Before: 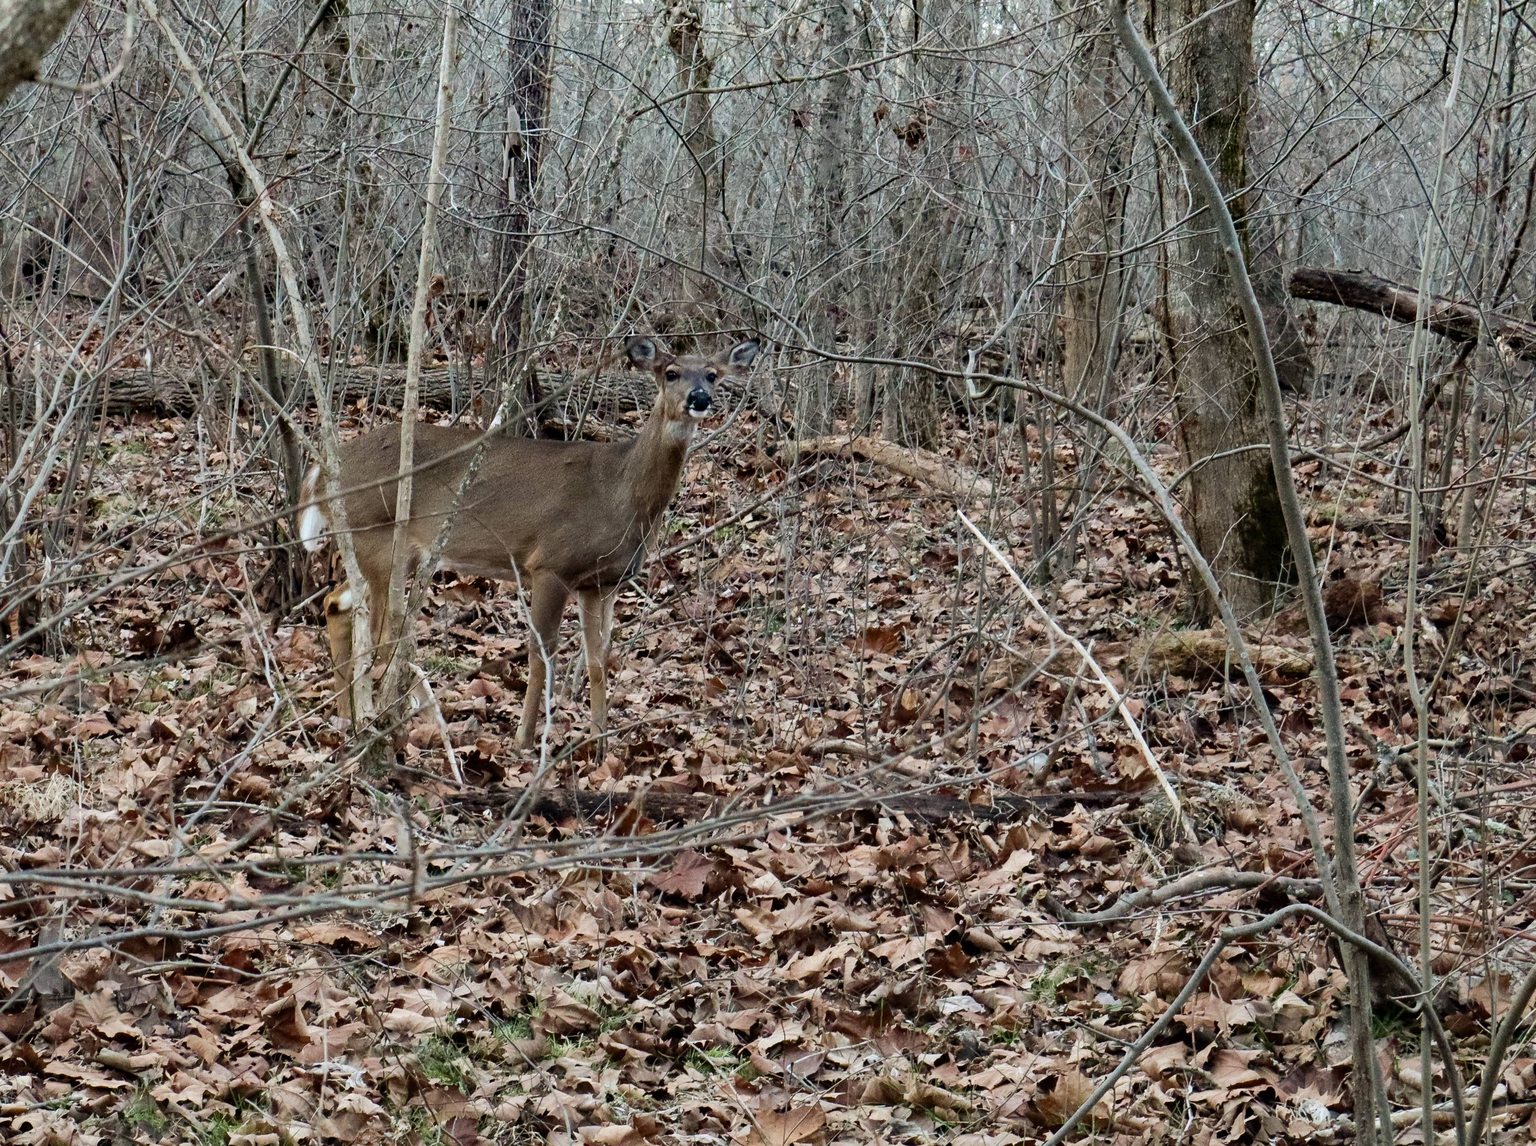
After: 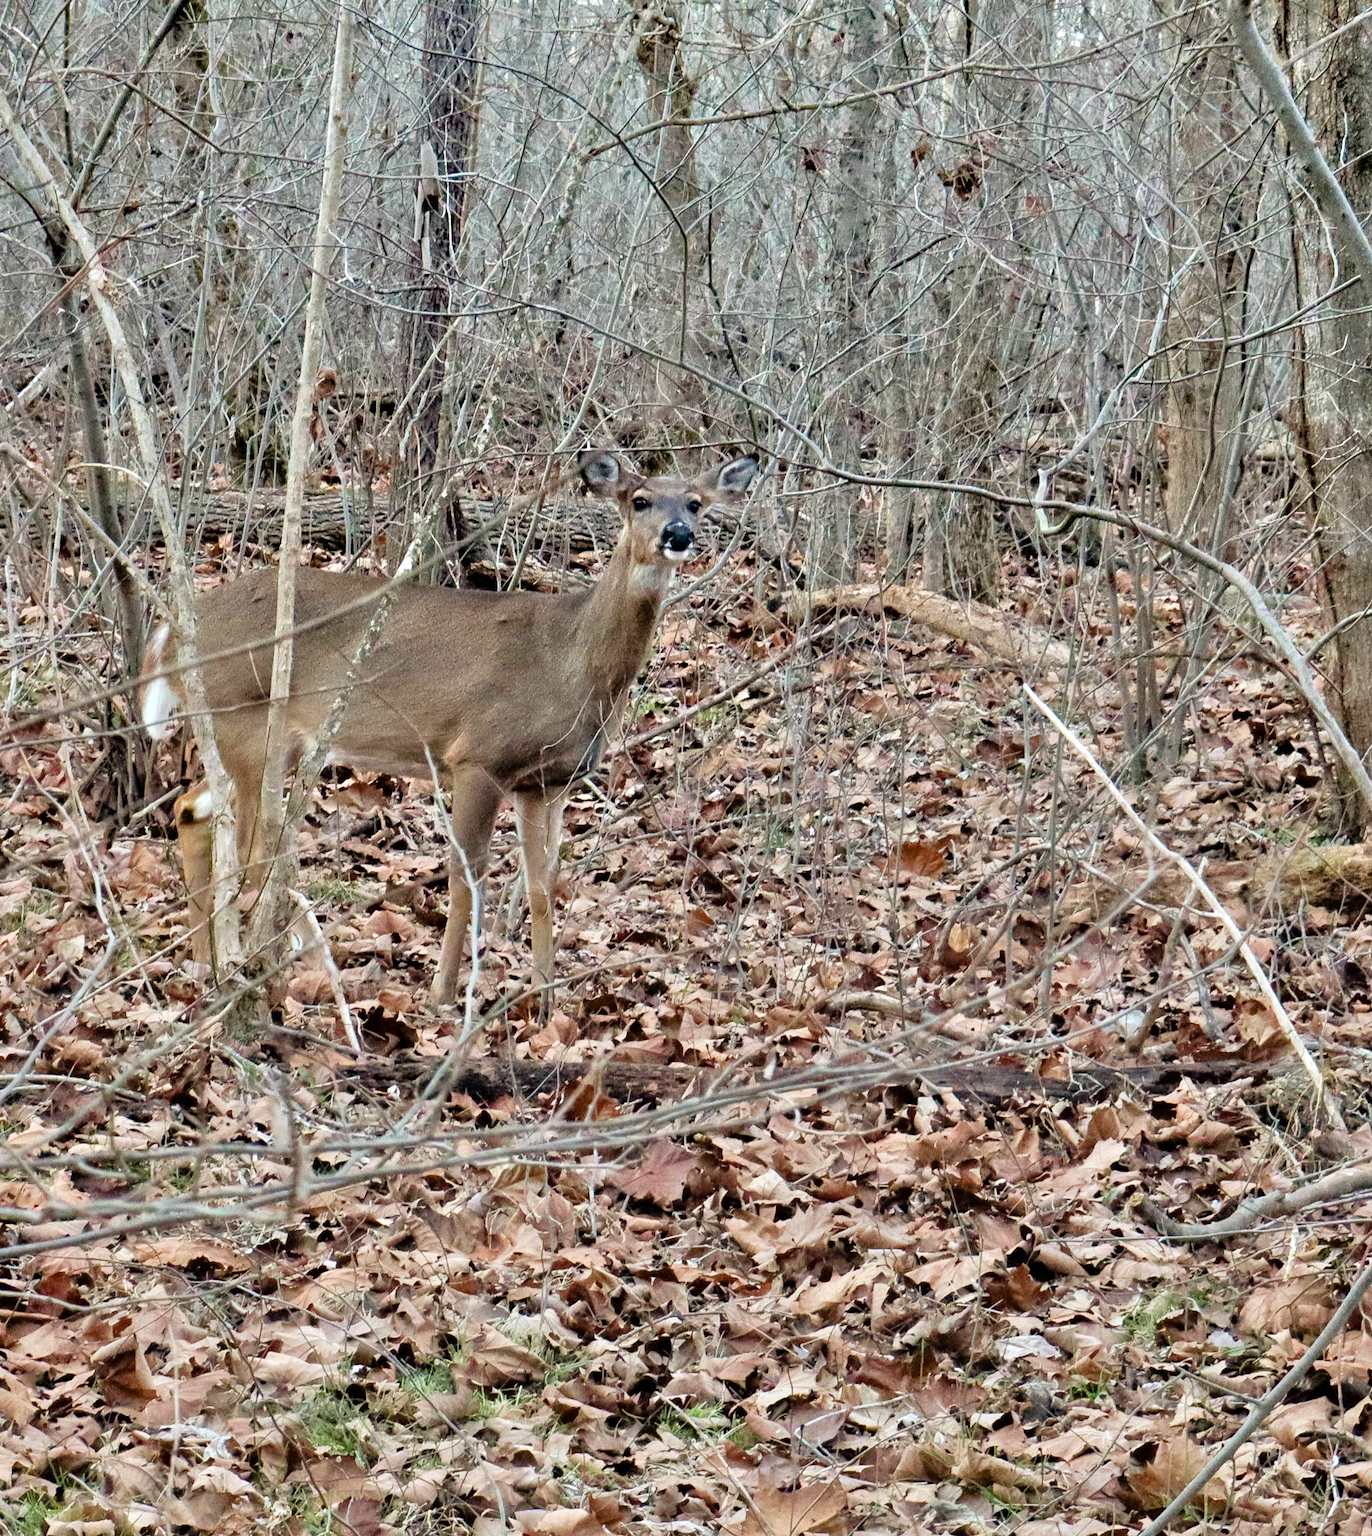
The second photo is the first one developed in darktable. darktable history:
crop and rotate: left 12.648%, right 20.685%
tone equalizer: -7 EV 0.15 EV, -6 EV 0.6 EV, -5 EV 1.15 EV, -4 EV 1.33 EV, -3 EV 1.15 EV, -2 EV 0.6 EV, -1 EV 0.15 EV, mask exposure compensation -0.5 EV
